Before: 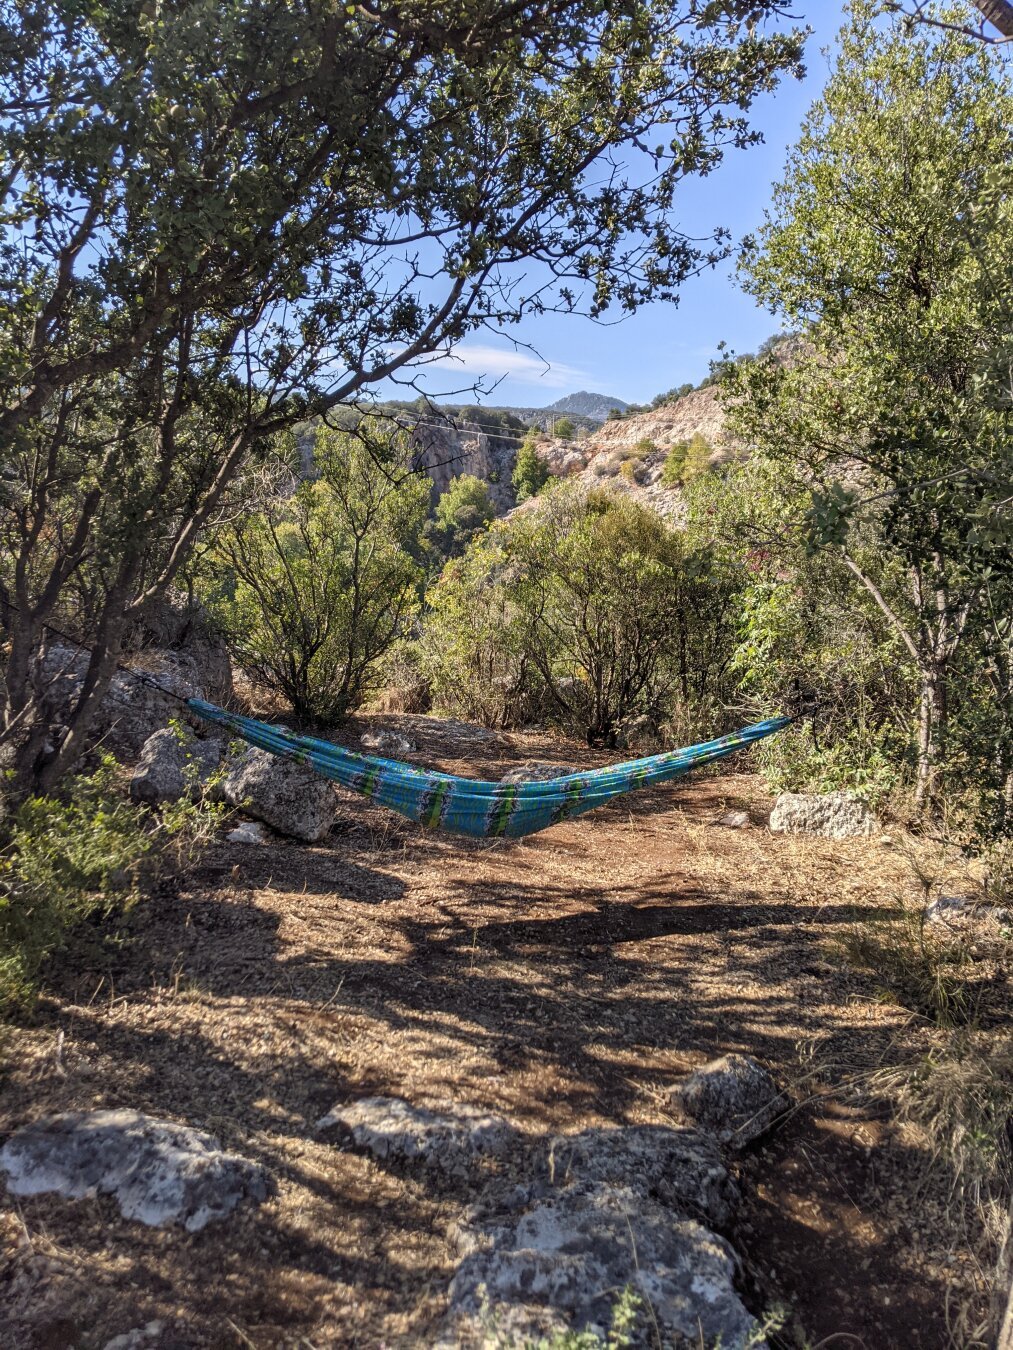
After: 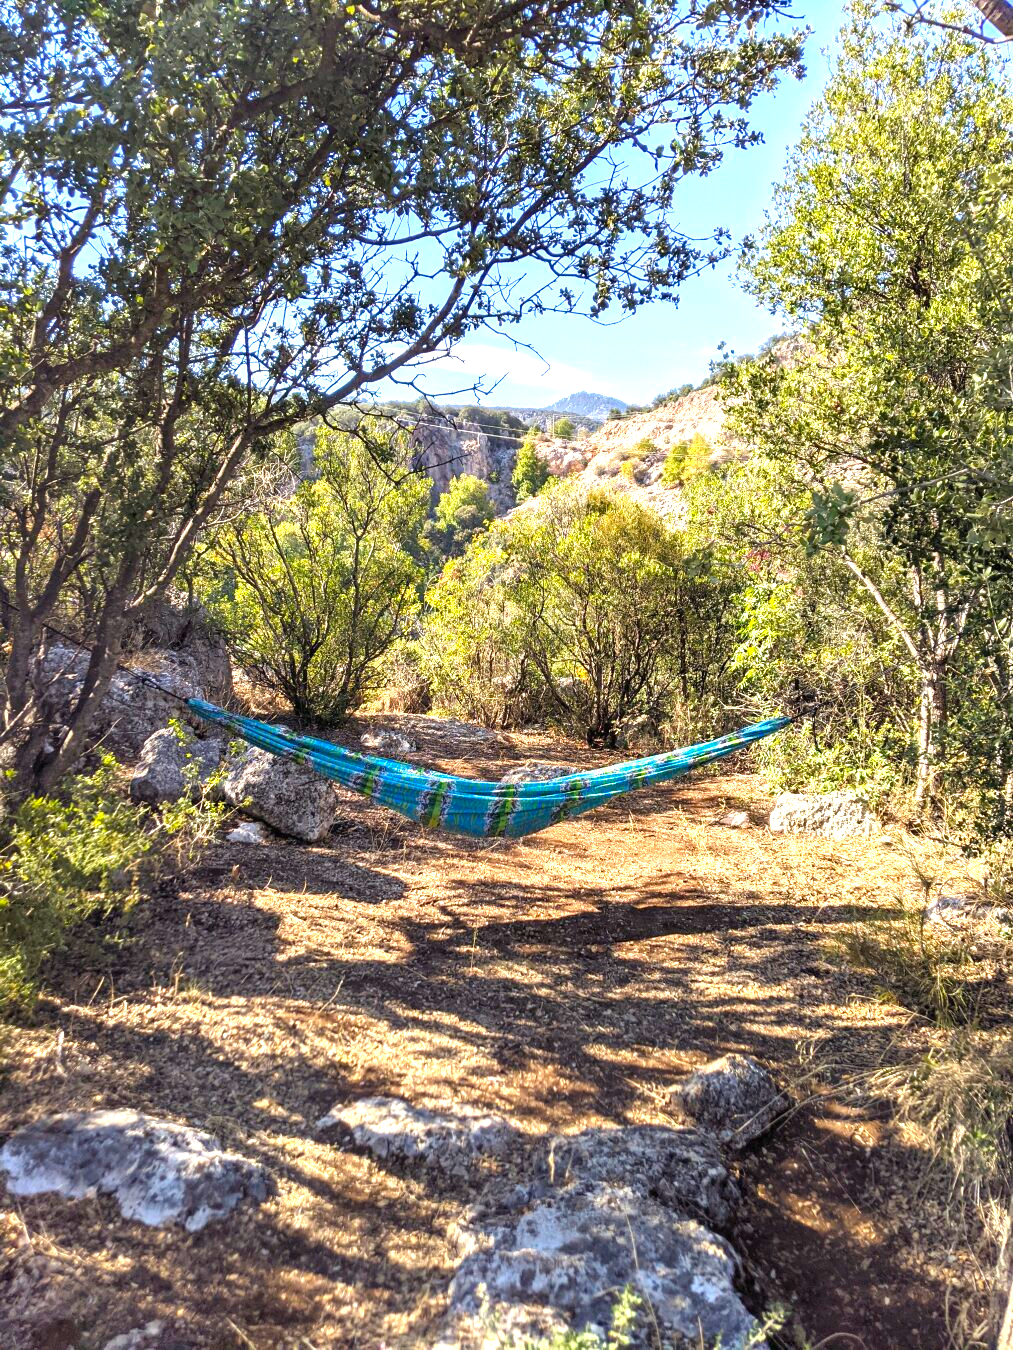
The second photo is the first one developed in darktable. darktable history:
exposure: black level correction 0, exposure 1.199 EV, compensate highlight preservation false
color balance rgb: global offset › hue 168.61°, perceptual saturation grading › global saturation 0.706%, global vibrance 44.794%
